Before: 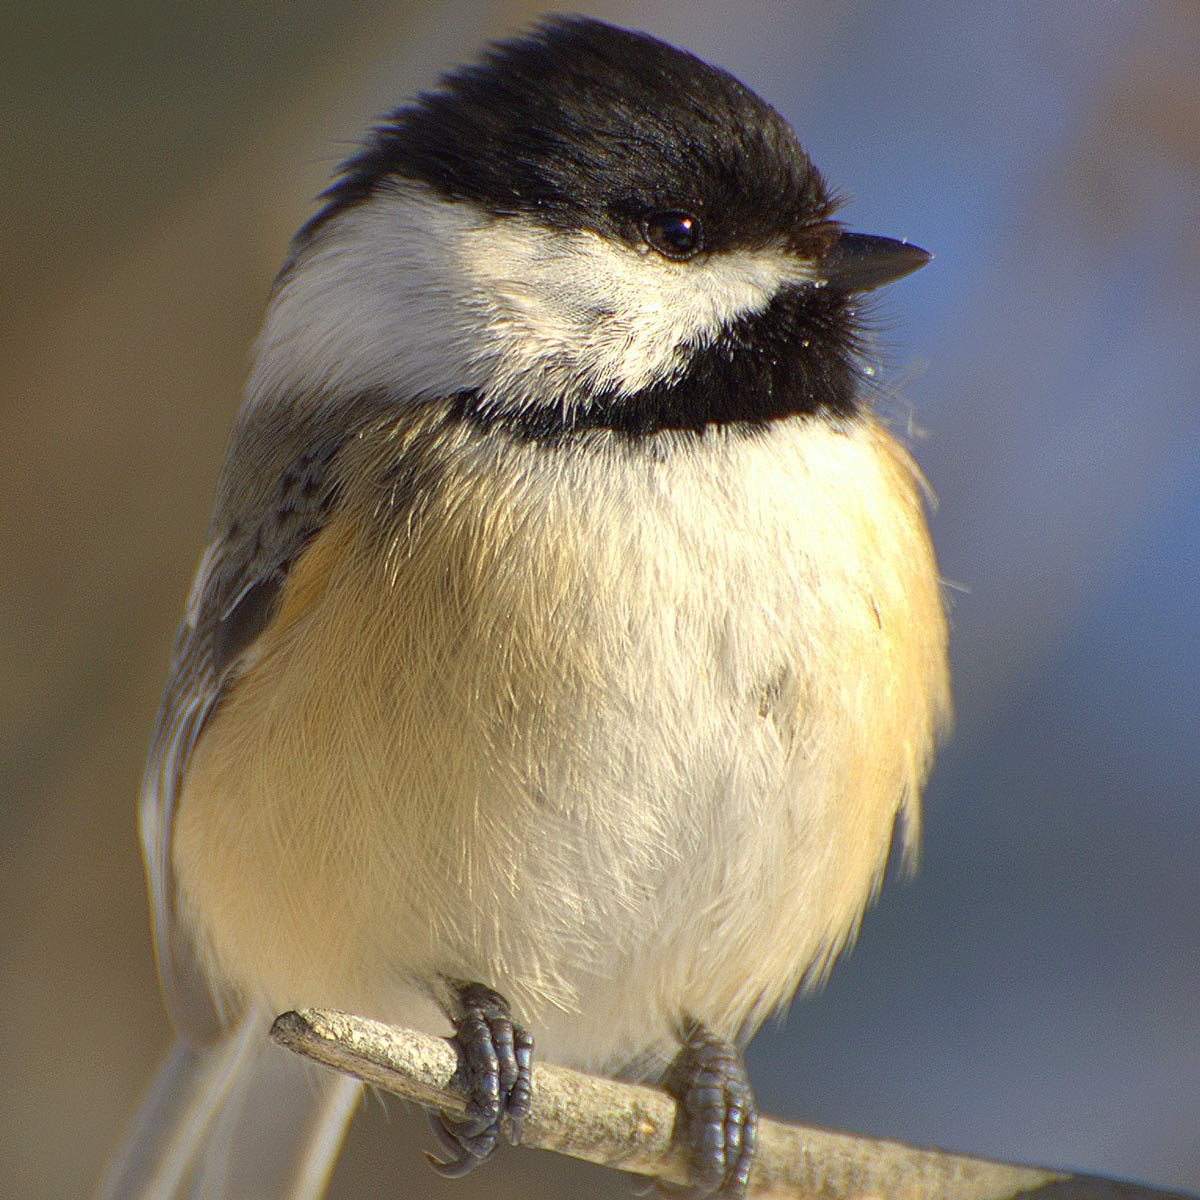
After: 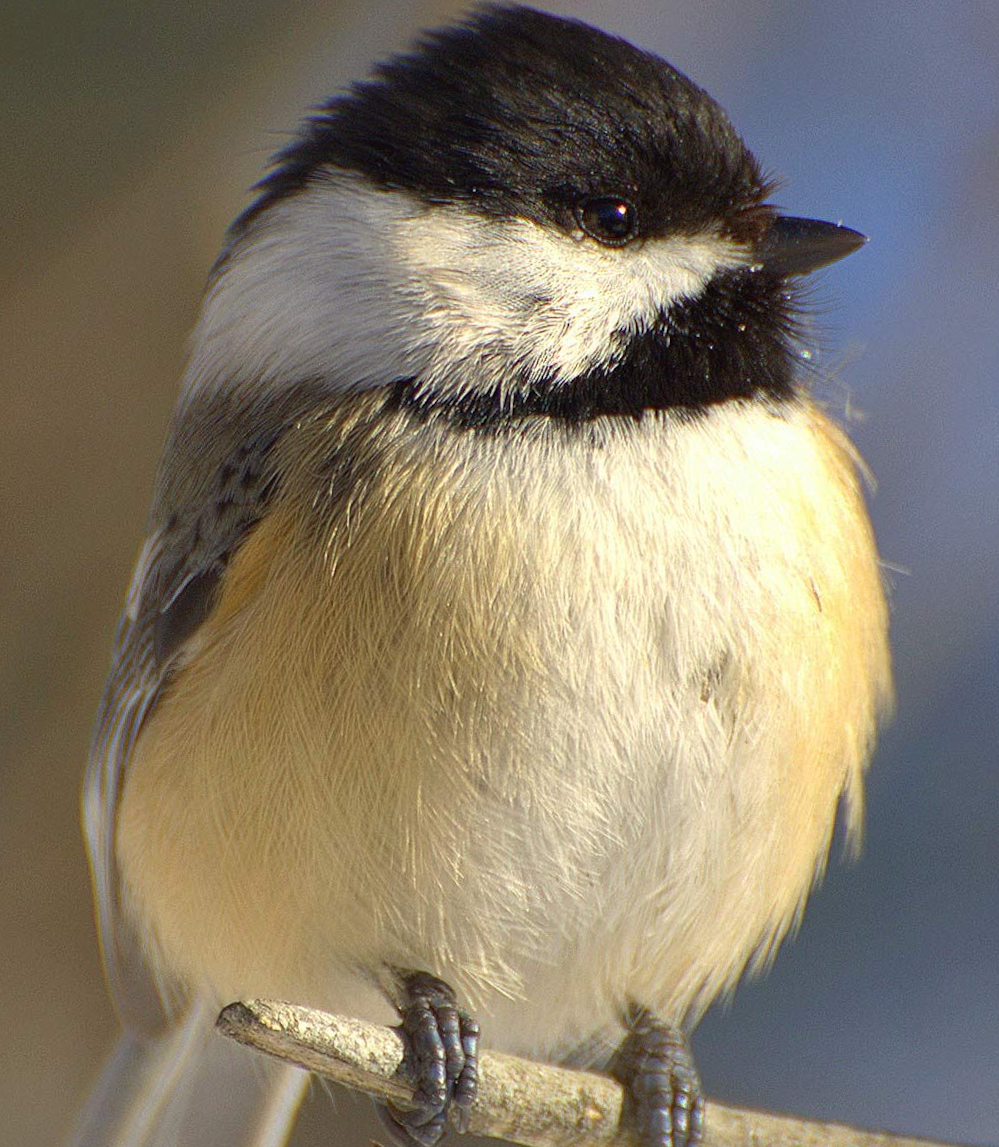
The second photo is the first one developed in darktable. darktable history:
crop and rotate: angle 0.784°, left 4.406%, top 0.441%, right 11.18%, bottom 2.641%
